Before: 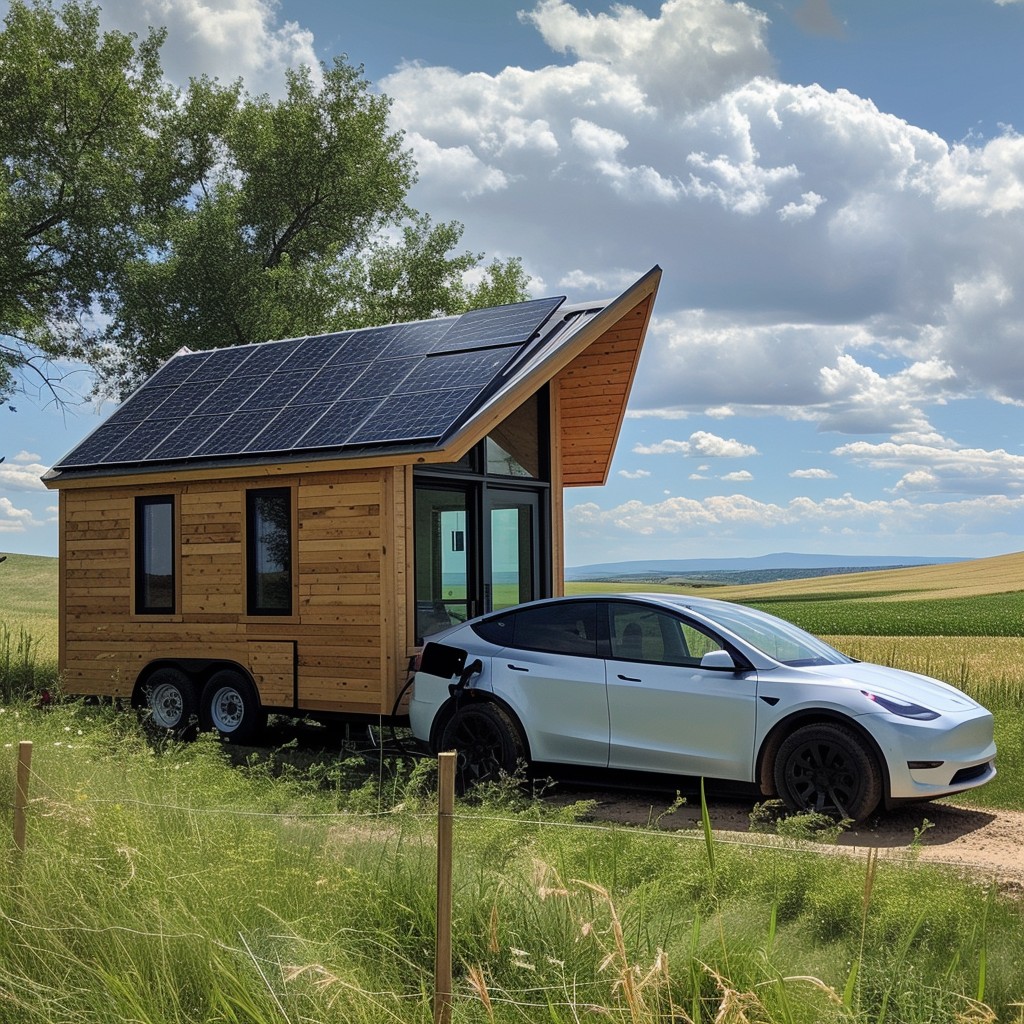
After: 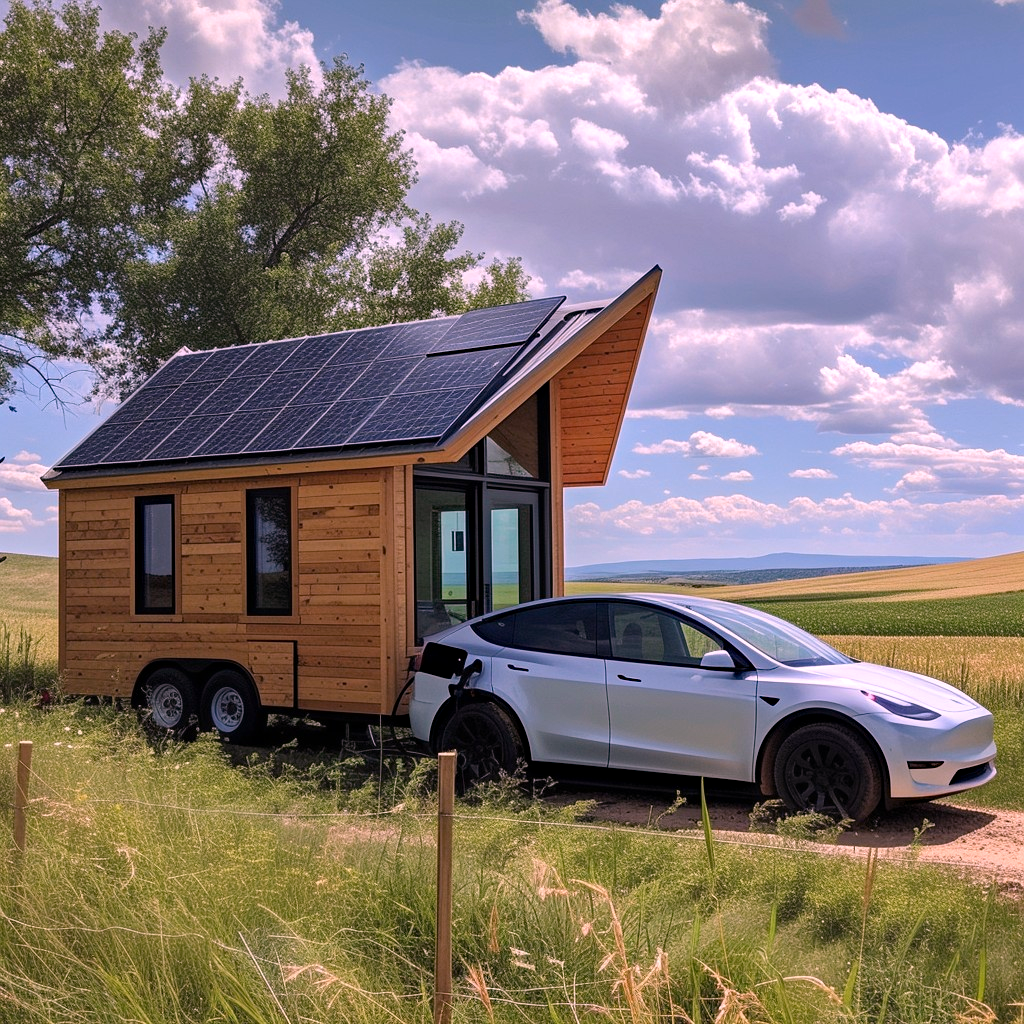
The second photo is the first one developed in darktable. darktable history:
haze removal: compatibility mode true, adaptive false
white balance: red 1.188, blue 1.11
